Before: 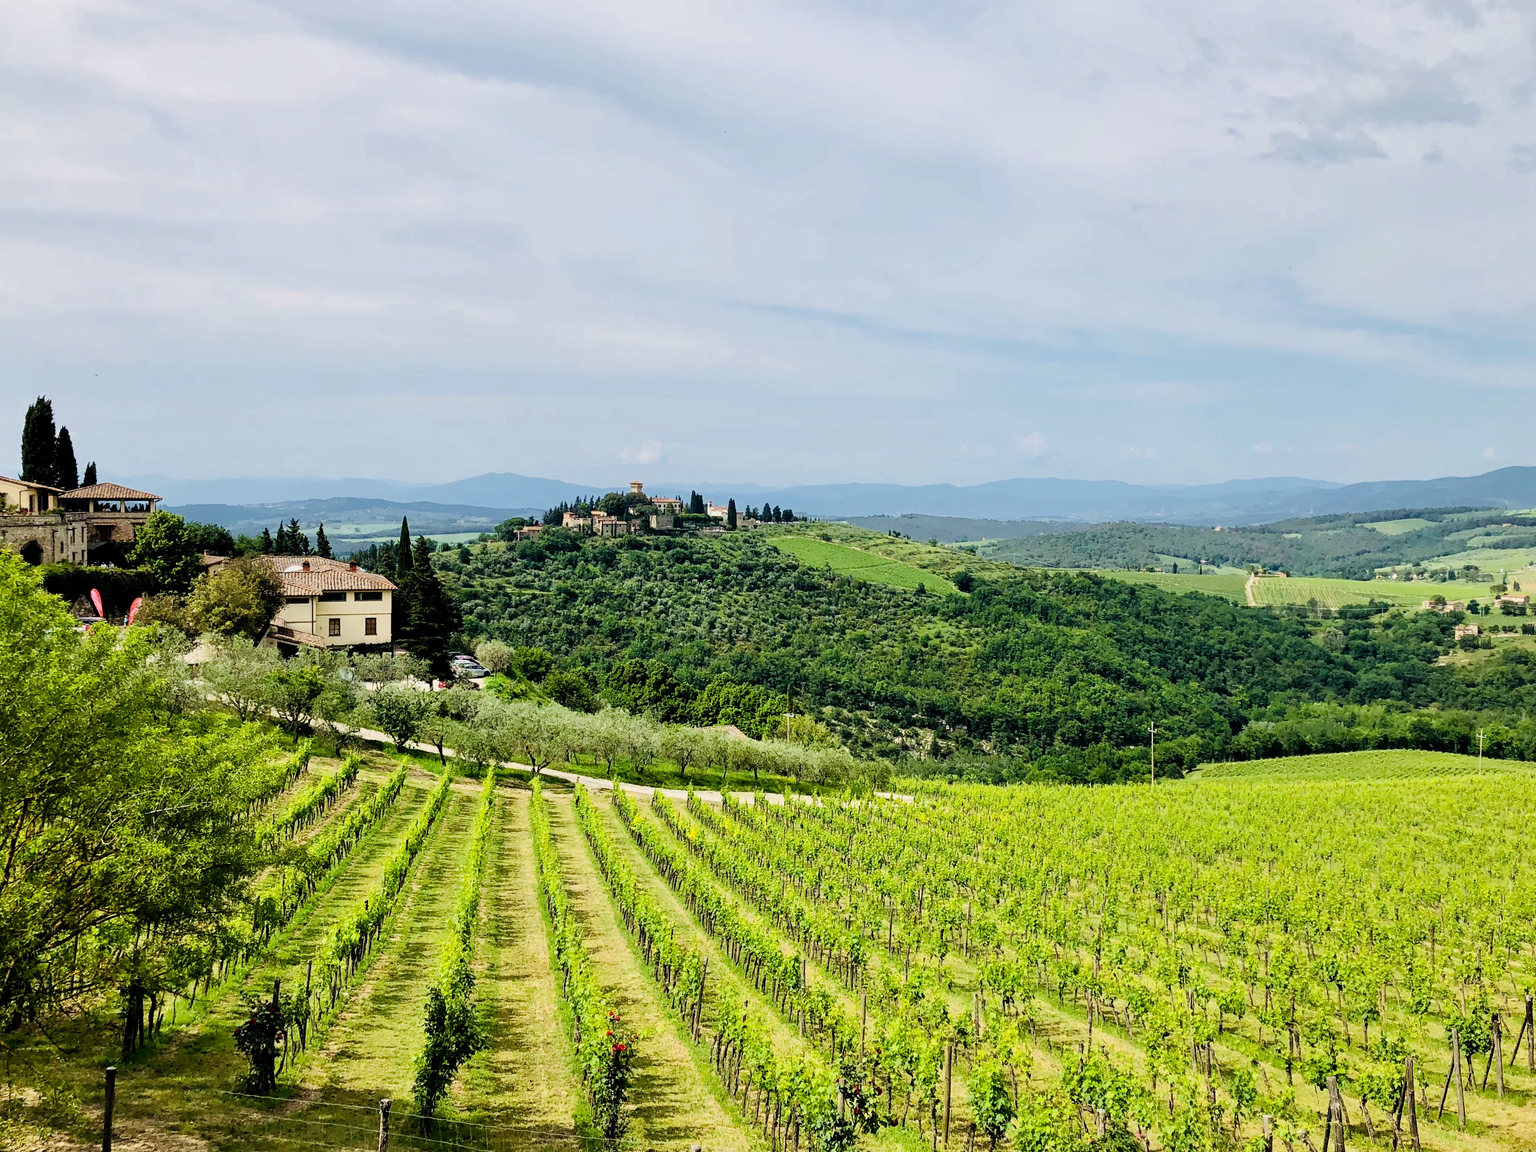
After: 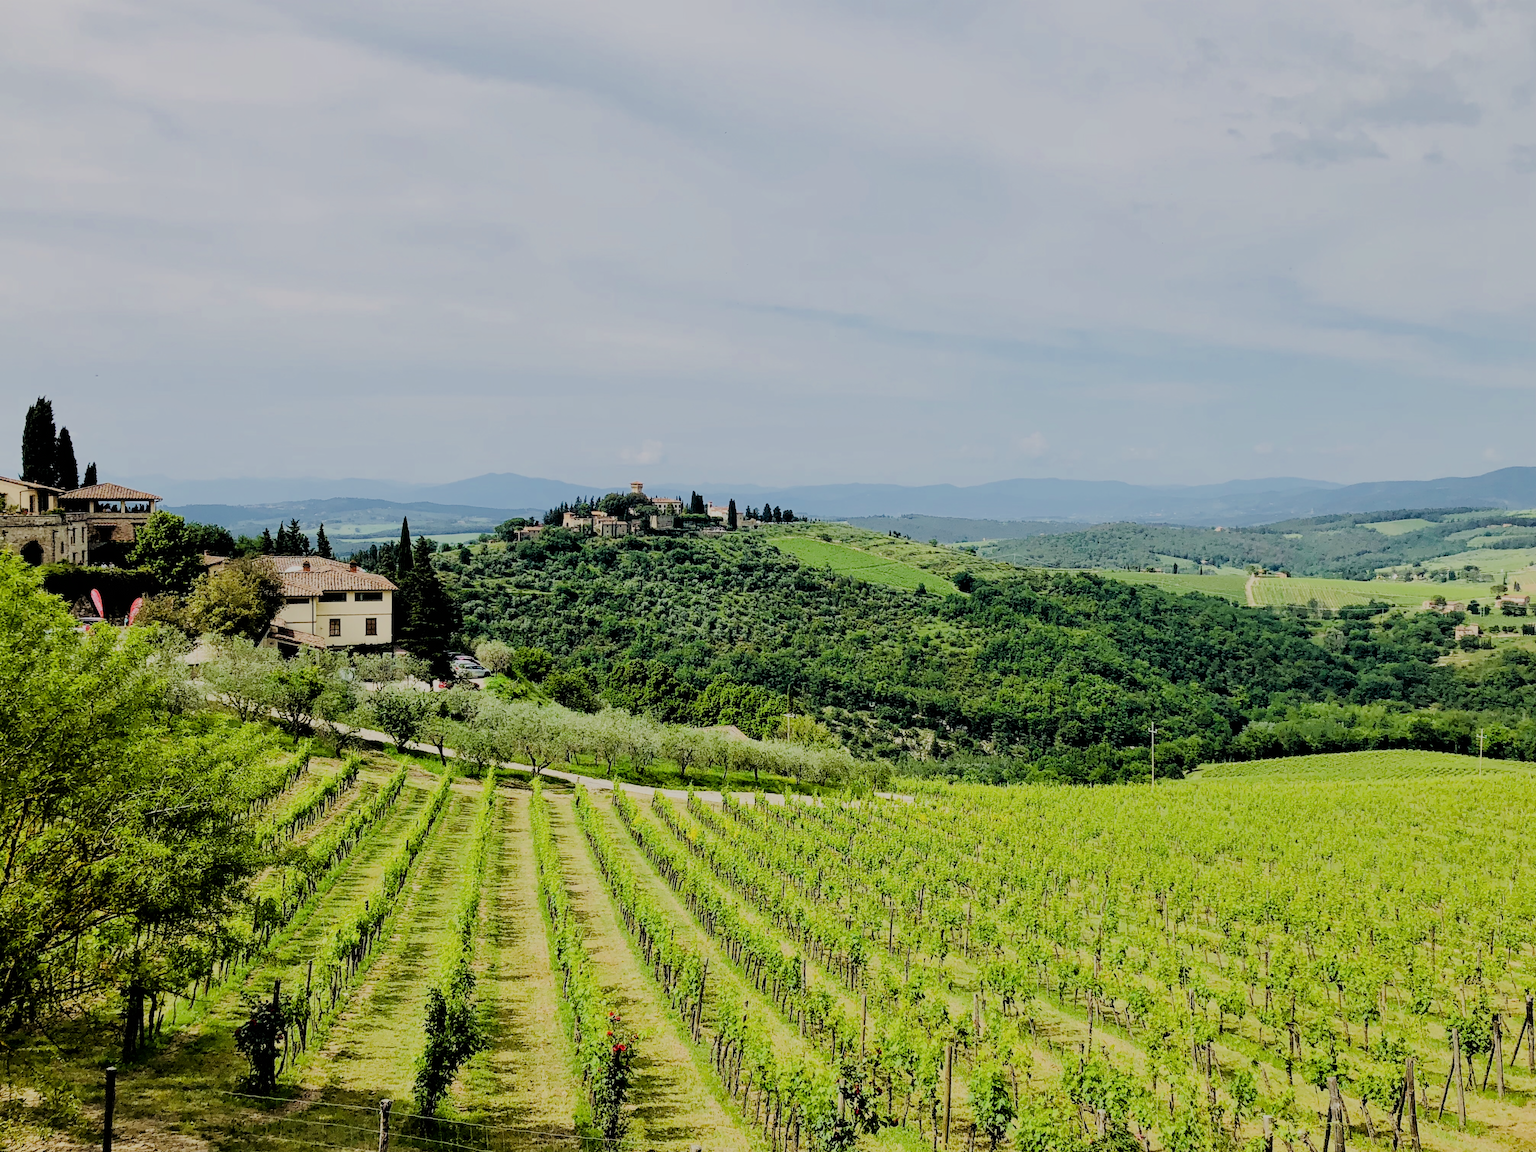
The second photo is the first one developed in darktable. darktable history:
filmic rgb: black relative exposure -6.76 EV, white relative exposure 5.88 EV, hardness 2.68
